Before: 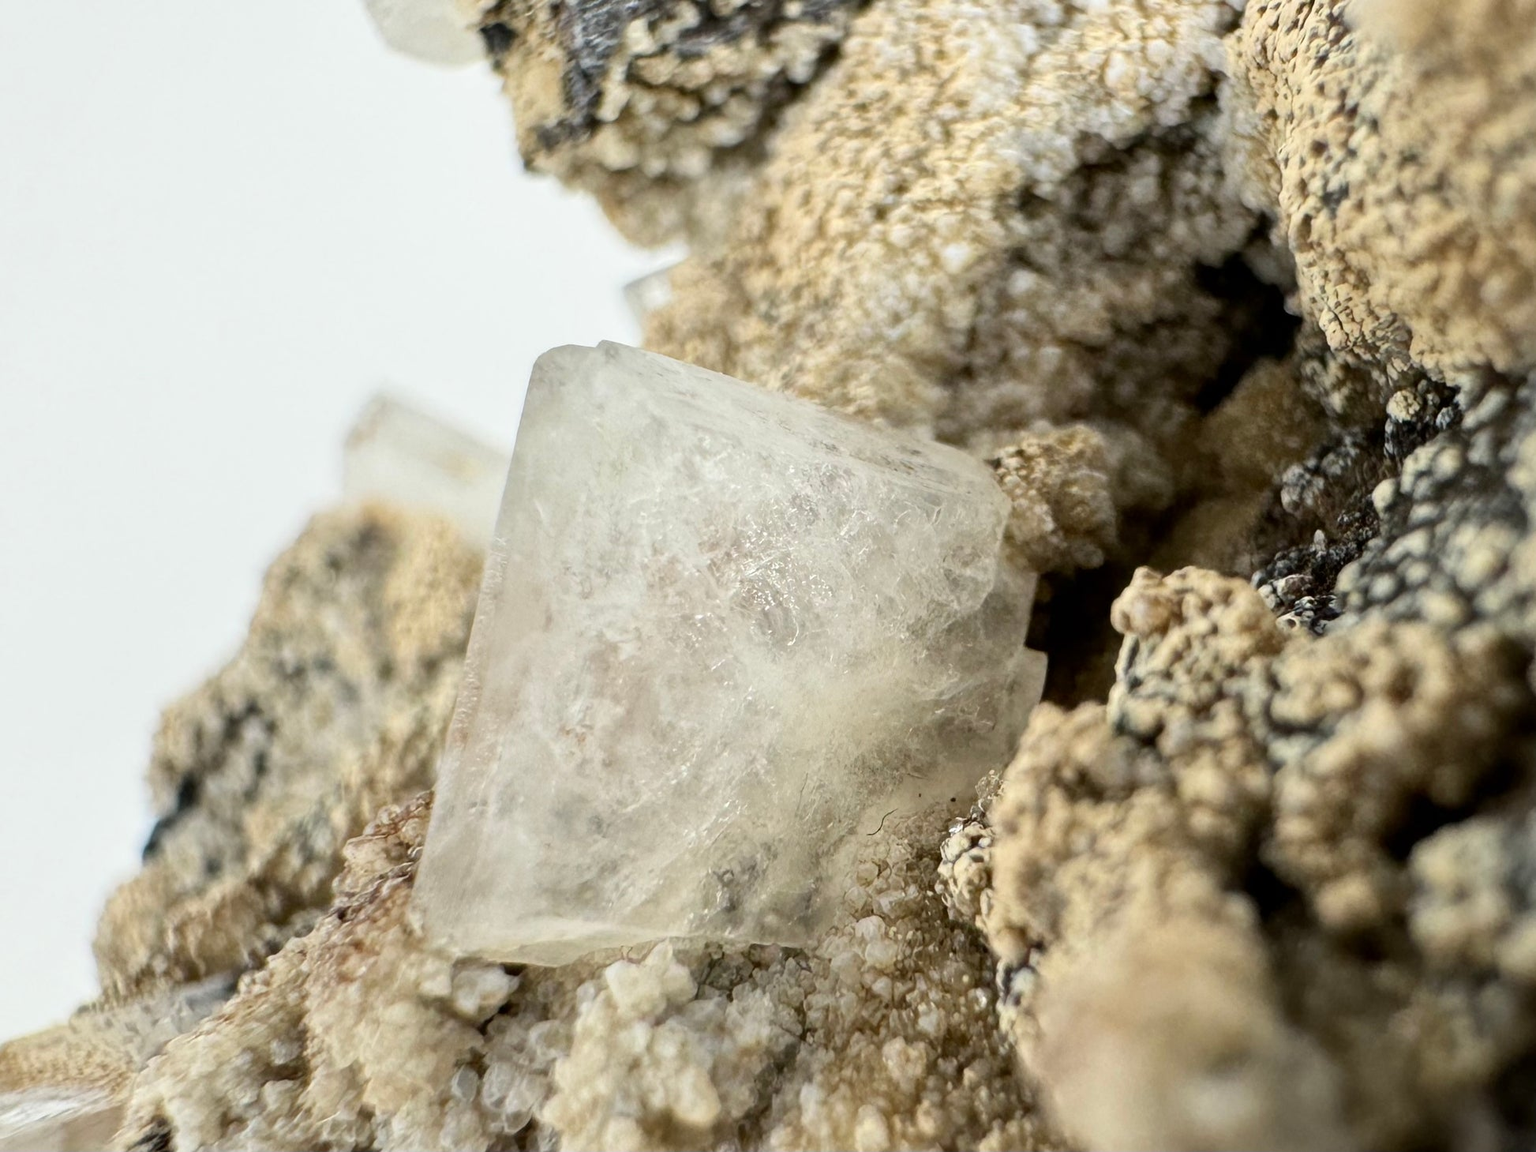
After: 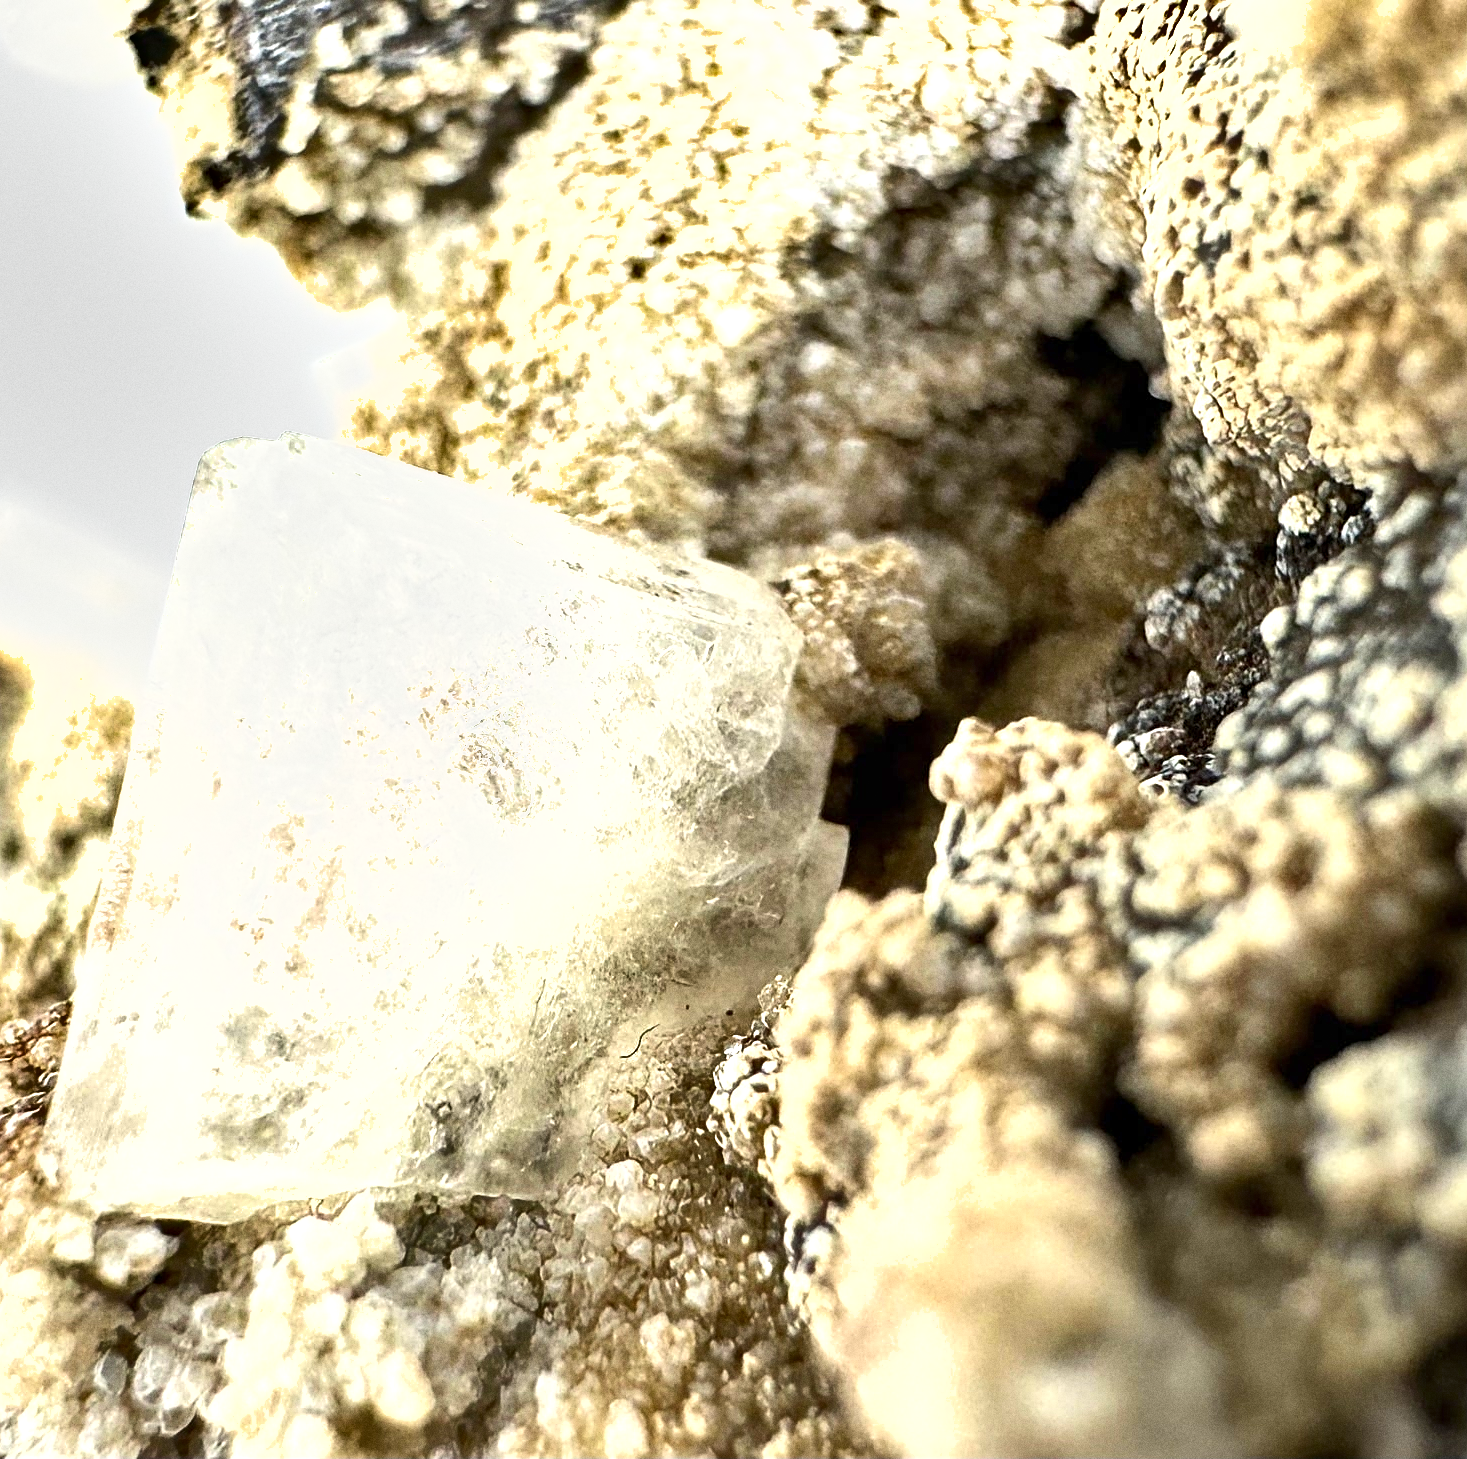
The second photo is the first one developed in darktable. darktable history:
sharpen: on, module defaults
shadows and highlights: soften with gaussian
grain: coarseness 0.09 ISO
exposure: exposure 1.061 EV, compensate highlight preservation false
crop and rotate: left 24.6%
